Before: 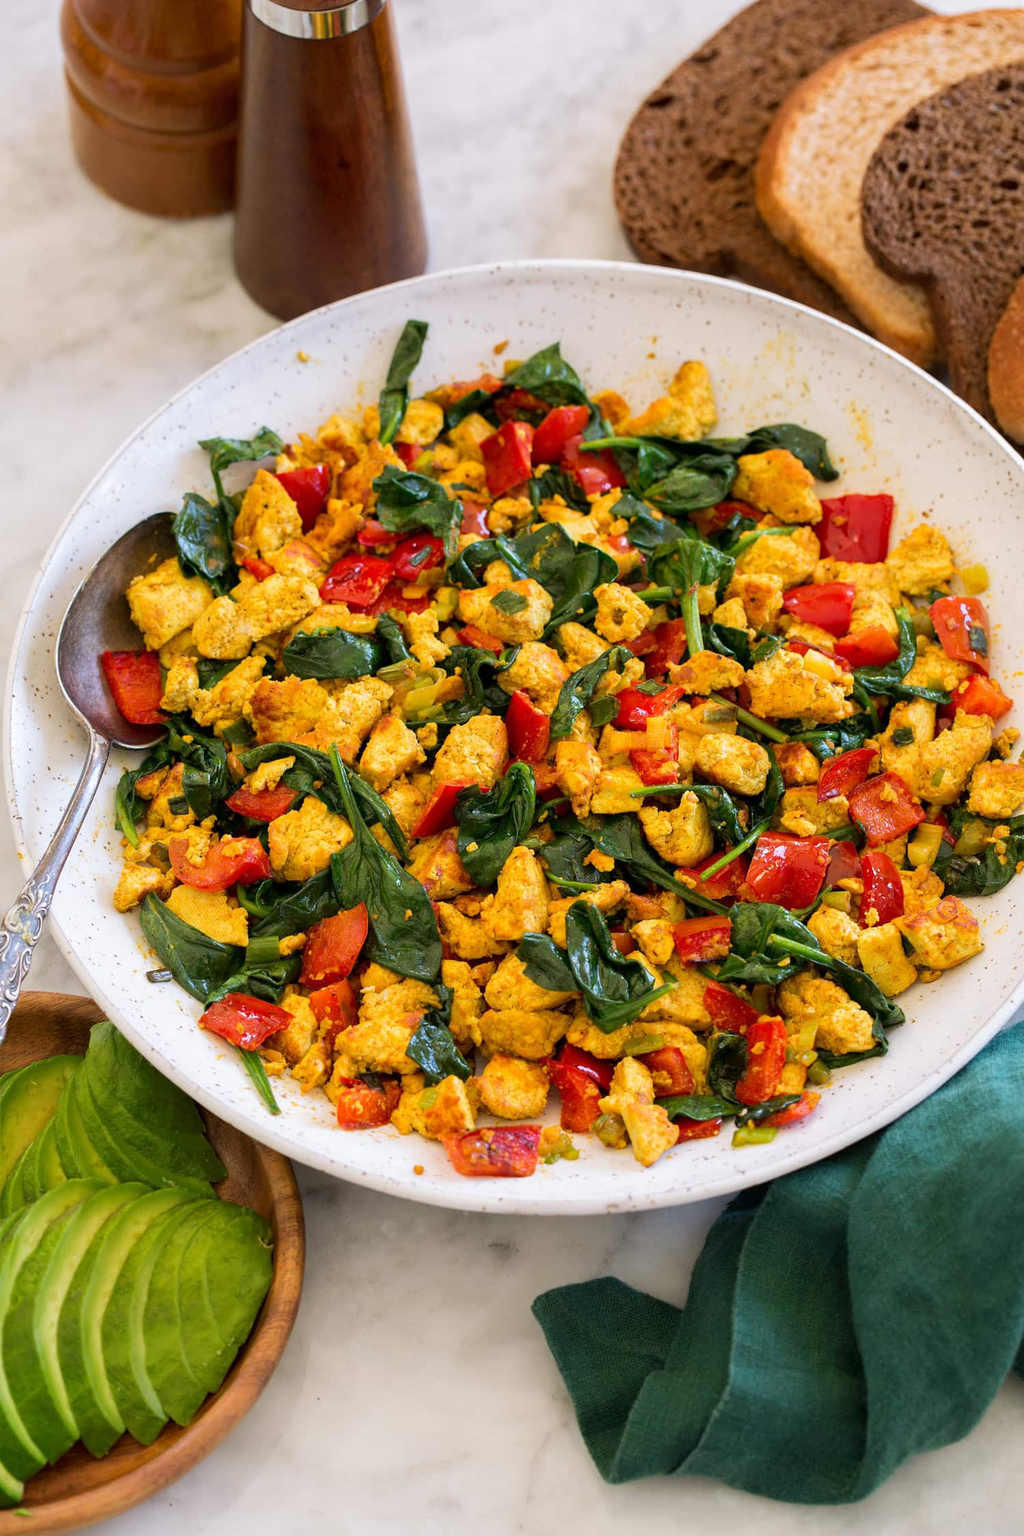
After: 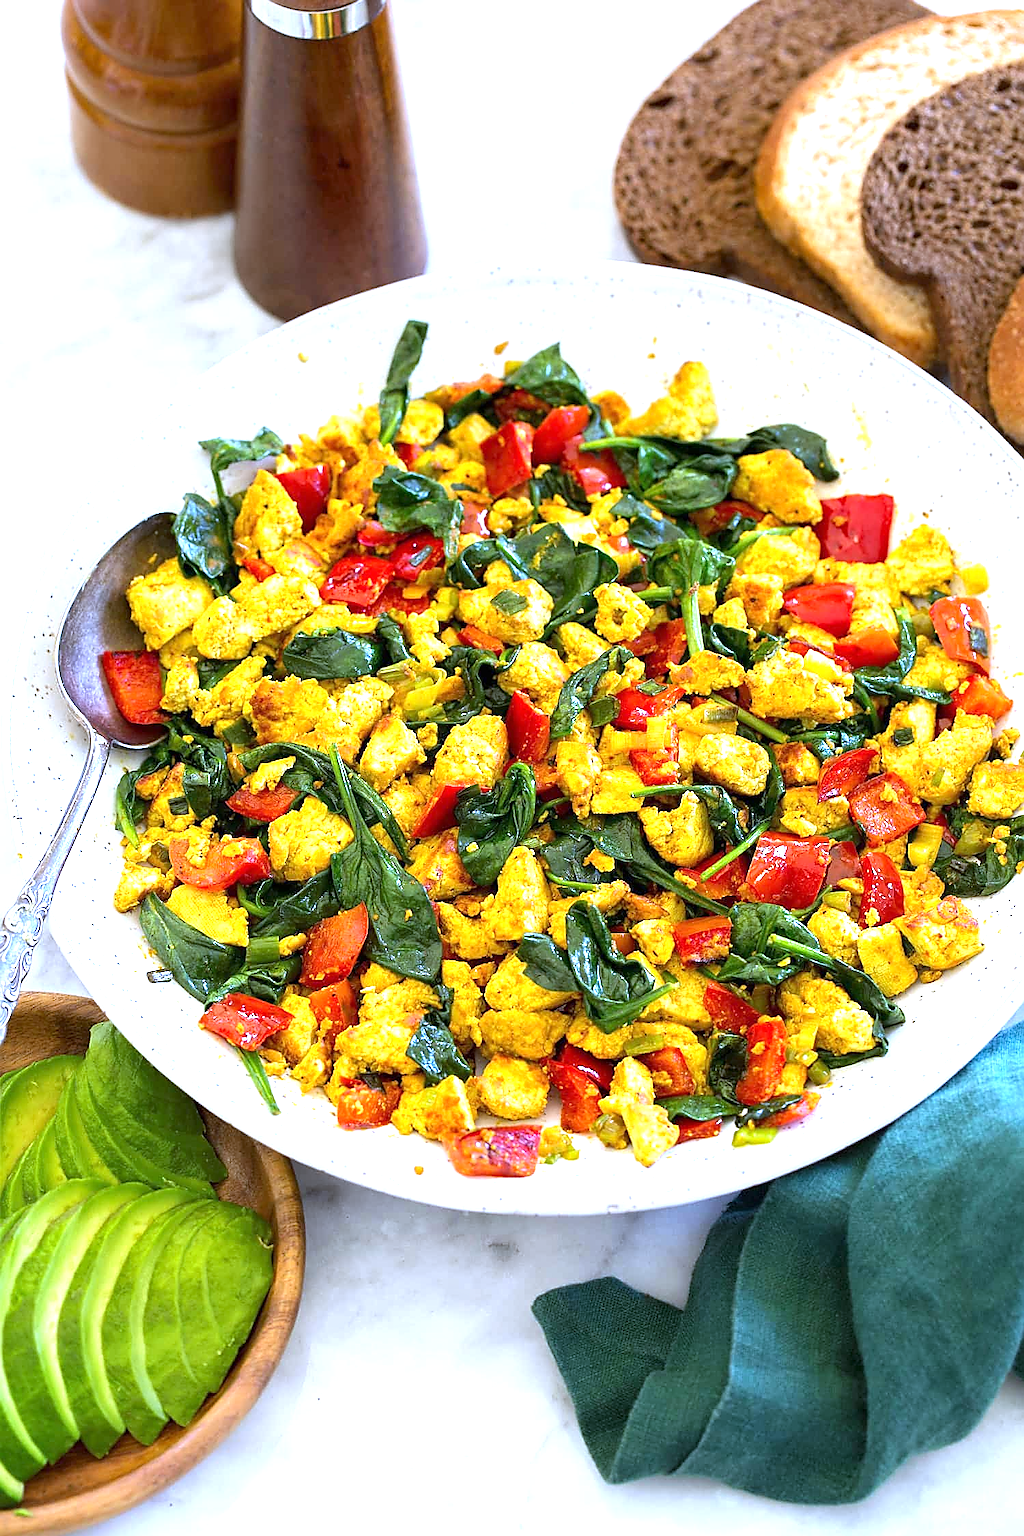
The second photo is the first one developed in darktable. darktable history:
exposure: black level correction 0, exposure 1.1 EV, compensate highlight preservation false
local contrast: mode bilateral grid, contrast 10, coarseness 25, detail 115%, midtone range 0.2
white balance: red 0.871, blue 1.249
sharpen: radius 1.4, amount 1.25, threshold 0.7
